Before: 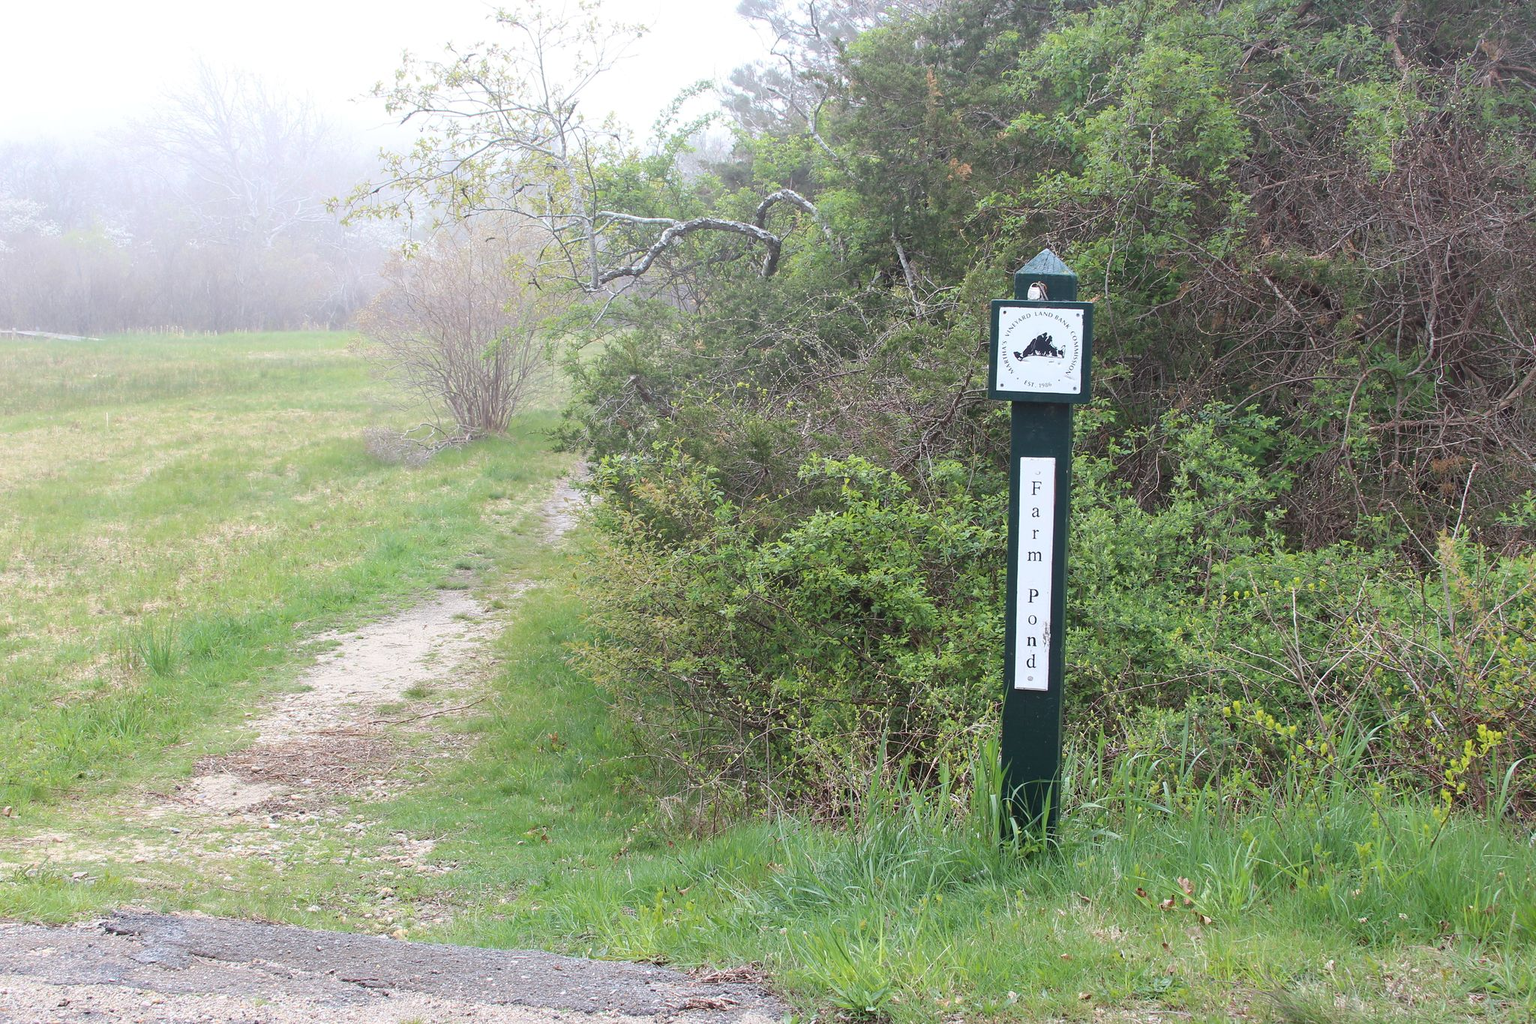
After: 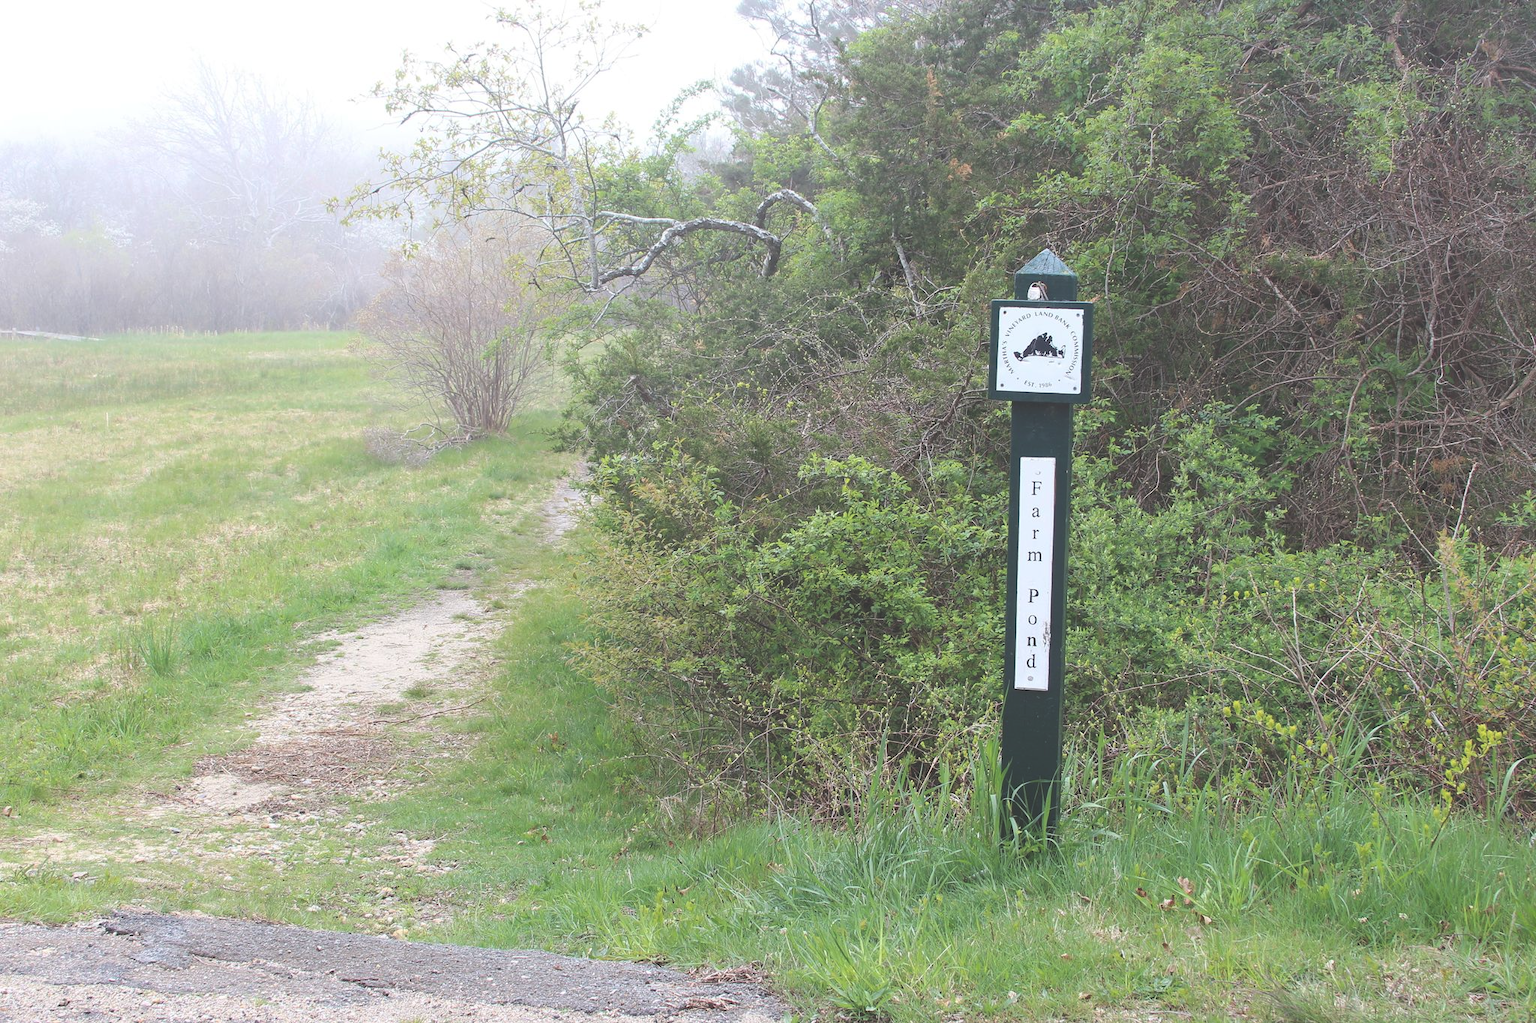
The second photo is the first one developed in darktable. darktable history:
exposure: black level correction -0.029, compensate highlight preservation false
